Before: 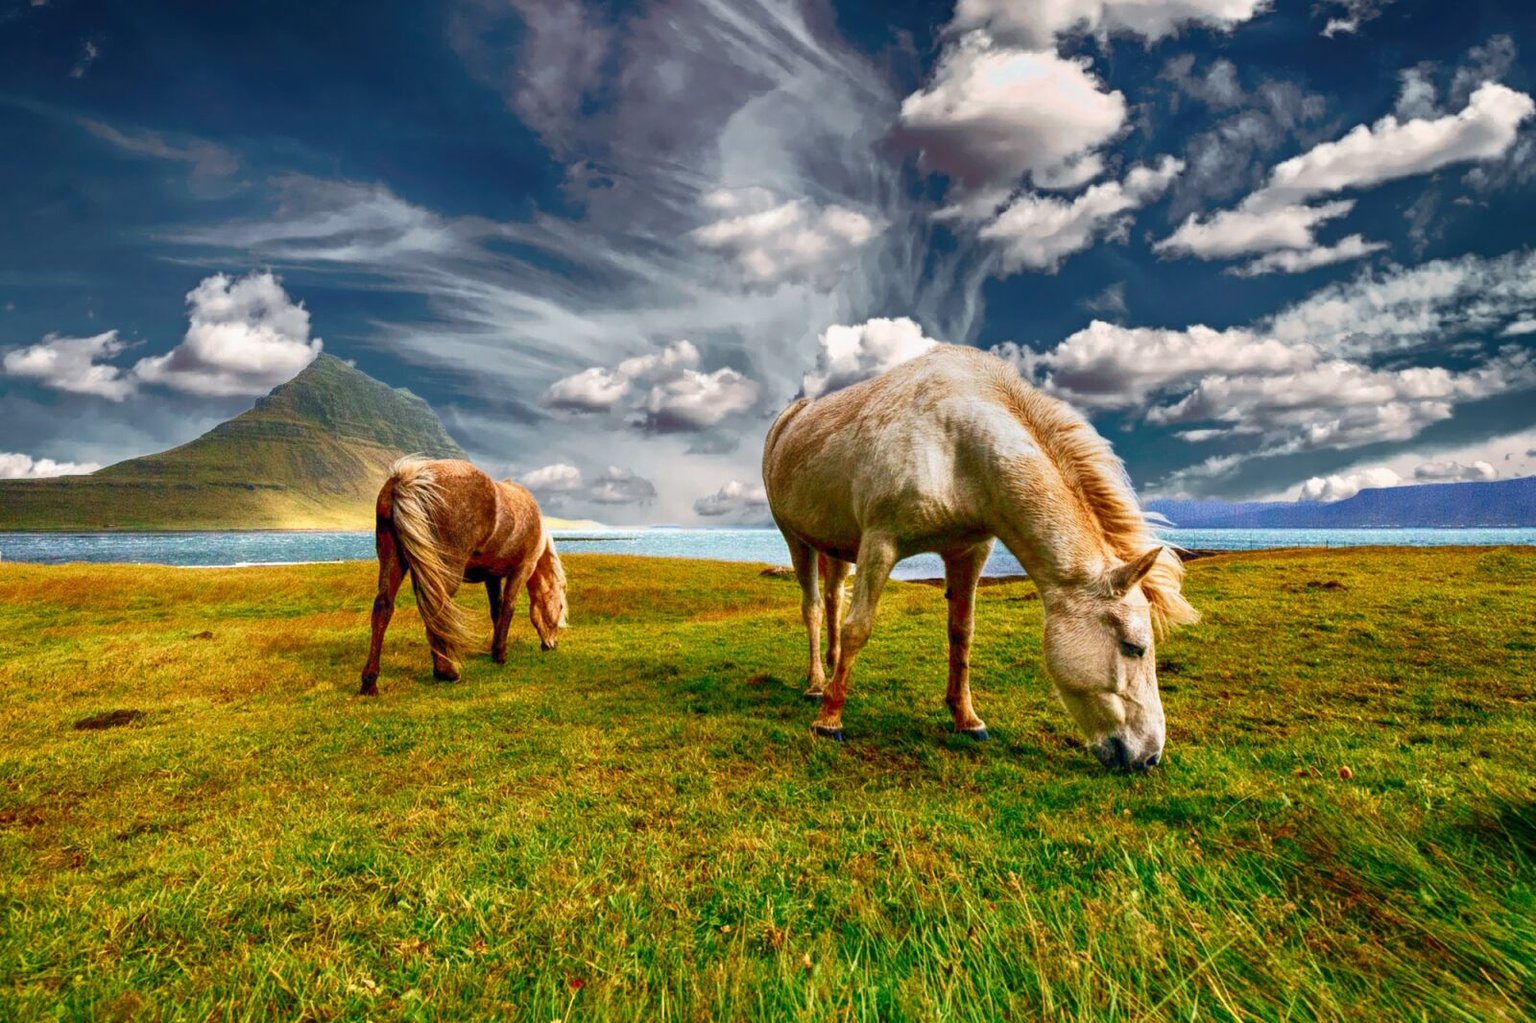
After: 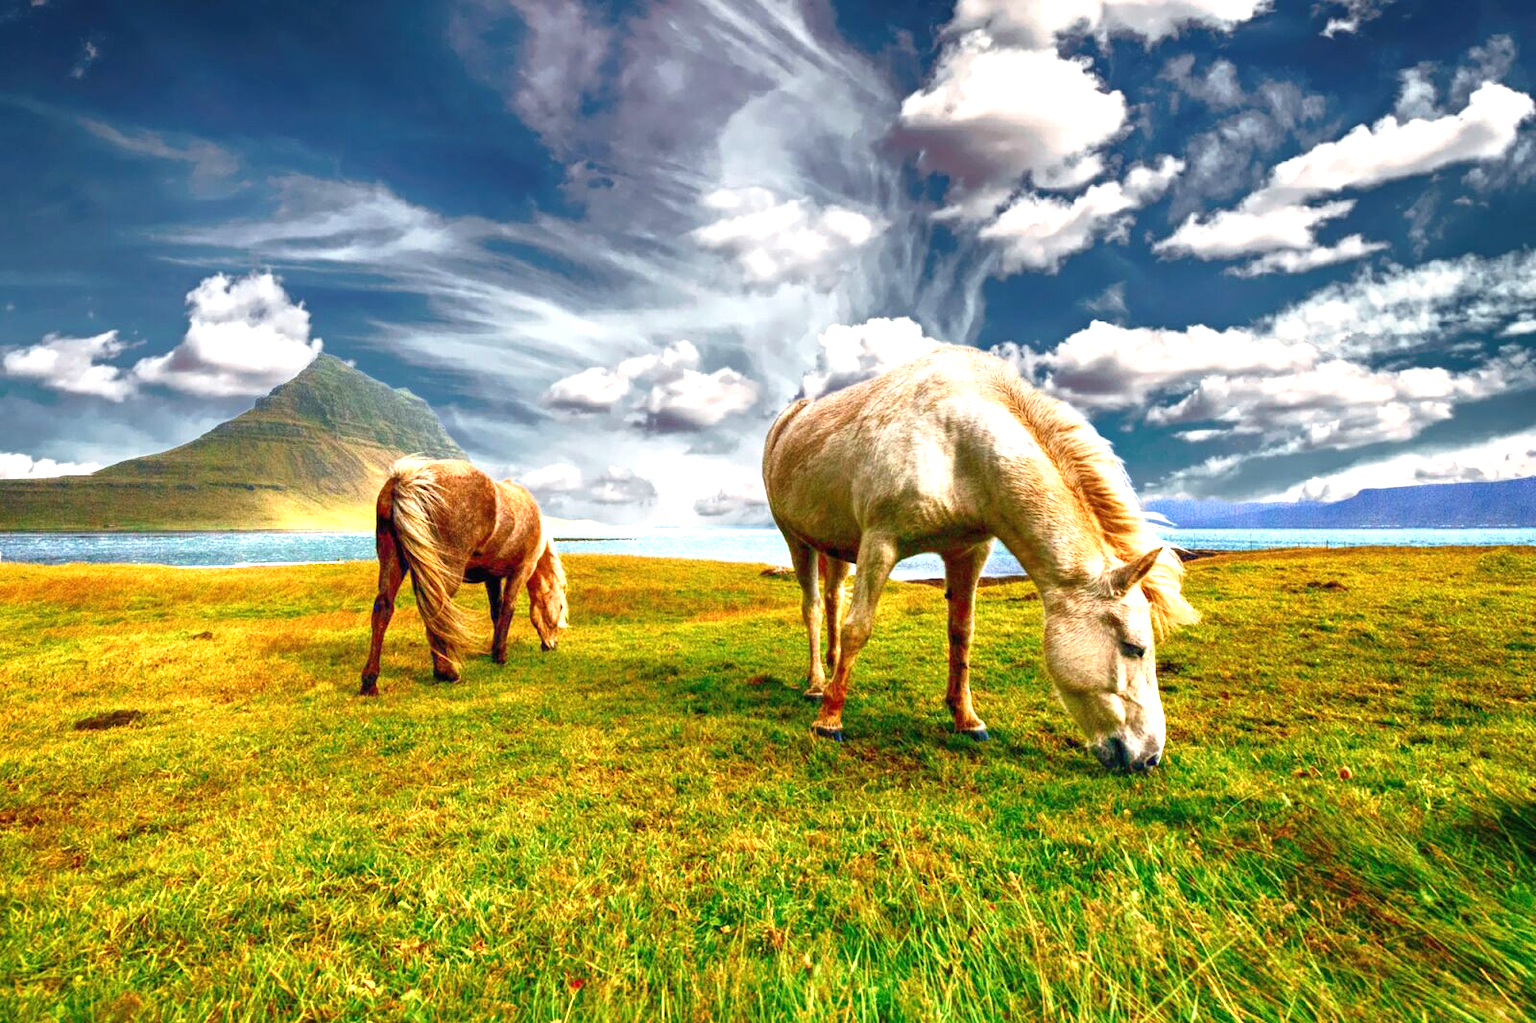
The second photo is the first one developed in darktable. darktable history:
exposure: black level correction -0.001, exposure 0.903 EV, compensate highlight preservation false
